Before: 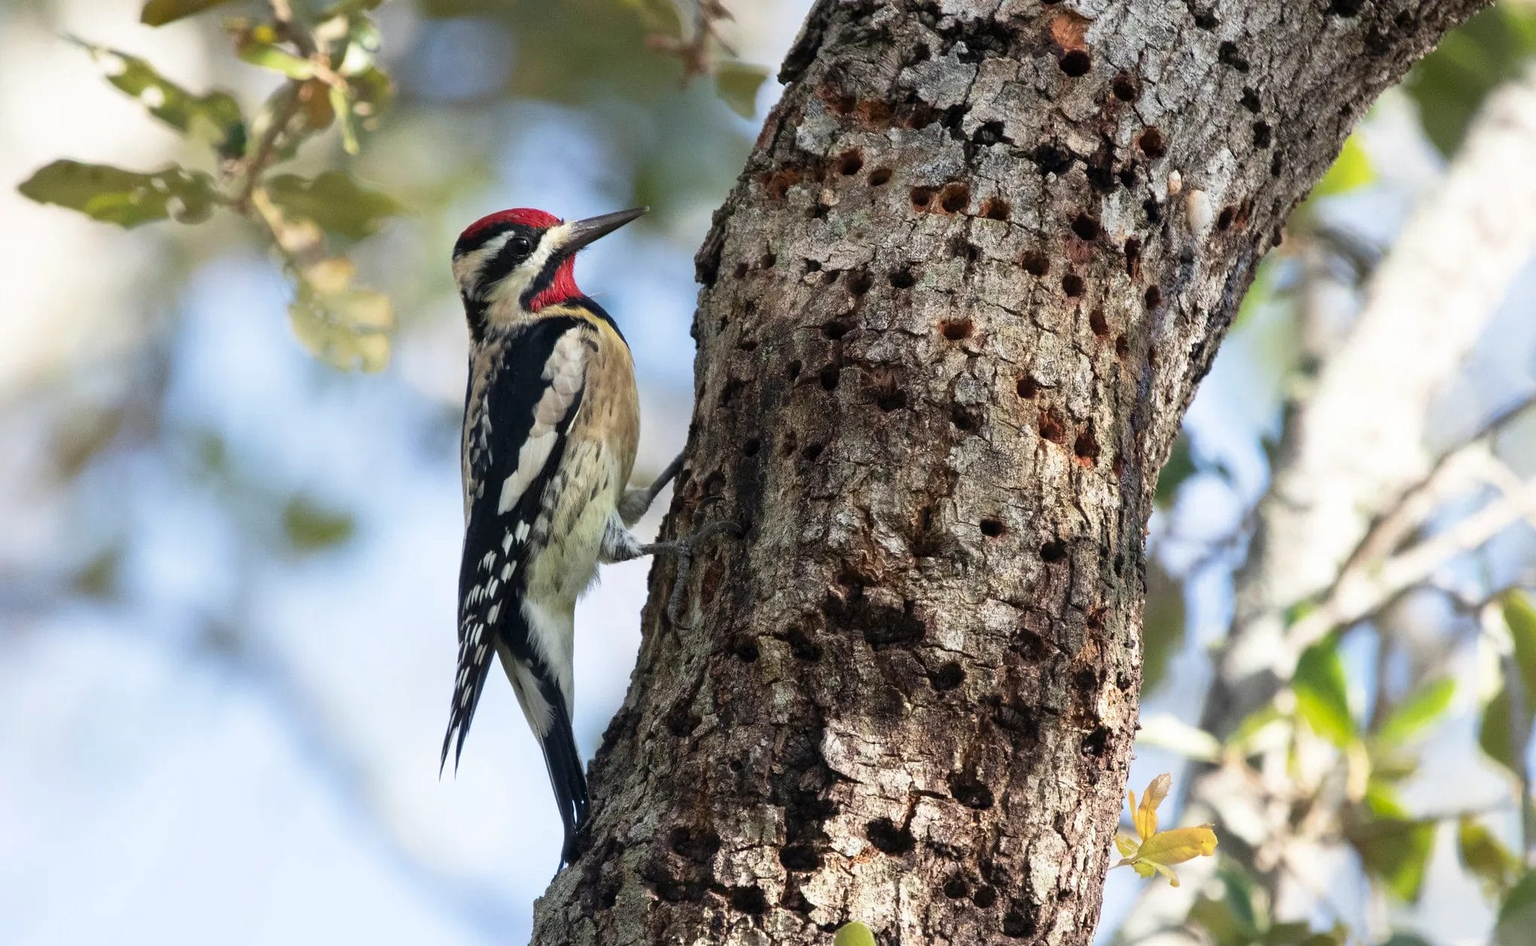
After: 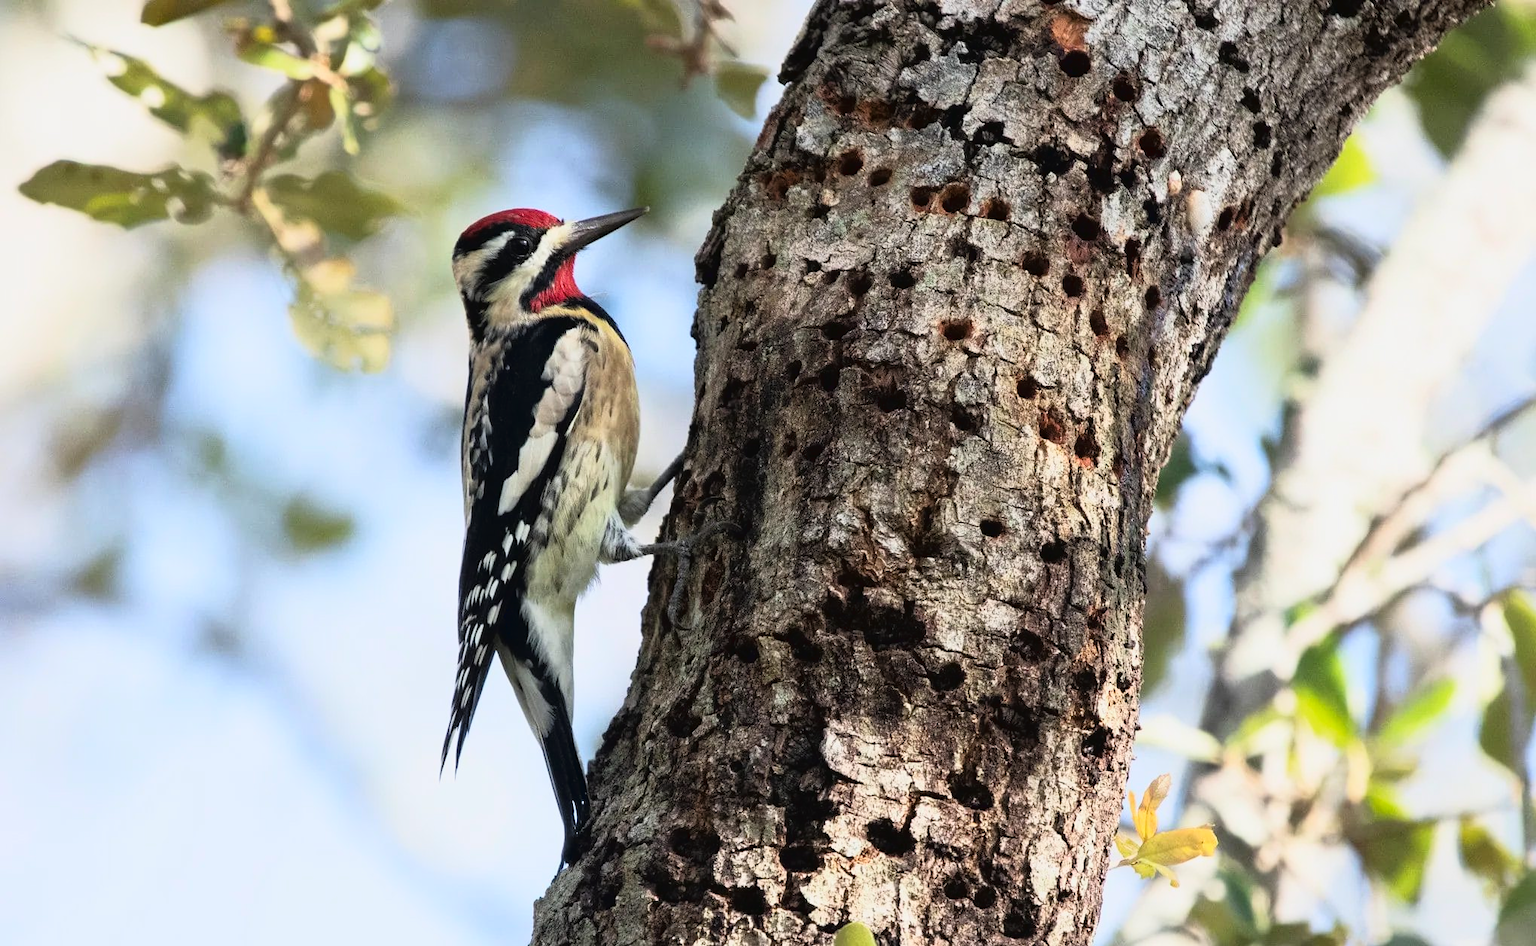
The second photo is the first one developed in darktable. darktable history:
tone curve: curves: ch0 [(0, 0.024) (0.031, 0.027) (0.113, 0.069) (0.198, 0.18) (0.304, 0.303) (0.441, 0.462) (0.557, 0.6) (0.711, 0.79) (0.812, 0.878) (0.927, 0.935) (1, 0.963)]; ch1 [(0, 0) (0.222, 0.2) (0.343, 0.325) (0.45, 0.441) (0.502, 0.501) (0.527, 0.534) (0.55, 0.561) (0.632, 0.656) (0.735, 0.754) (1, 1)]; ch2 [(0, 0) (0.249, 0.222) (0.352, 0.348) (0.424, 0.439) (0.476, 0.482) (0.499, 0.501) (0.517, 0.516) (0.532, 0.544) (0.558, 0.585) (0.596, 0.629) (0.726, 0.745) (0.82, 0.796) (0.998, 0.928)], color space Lab, linked channels, preserve colors none
